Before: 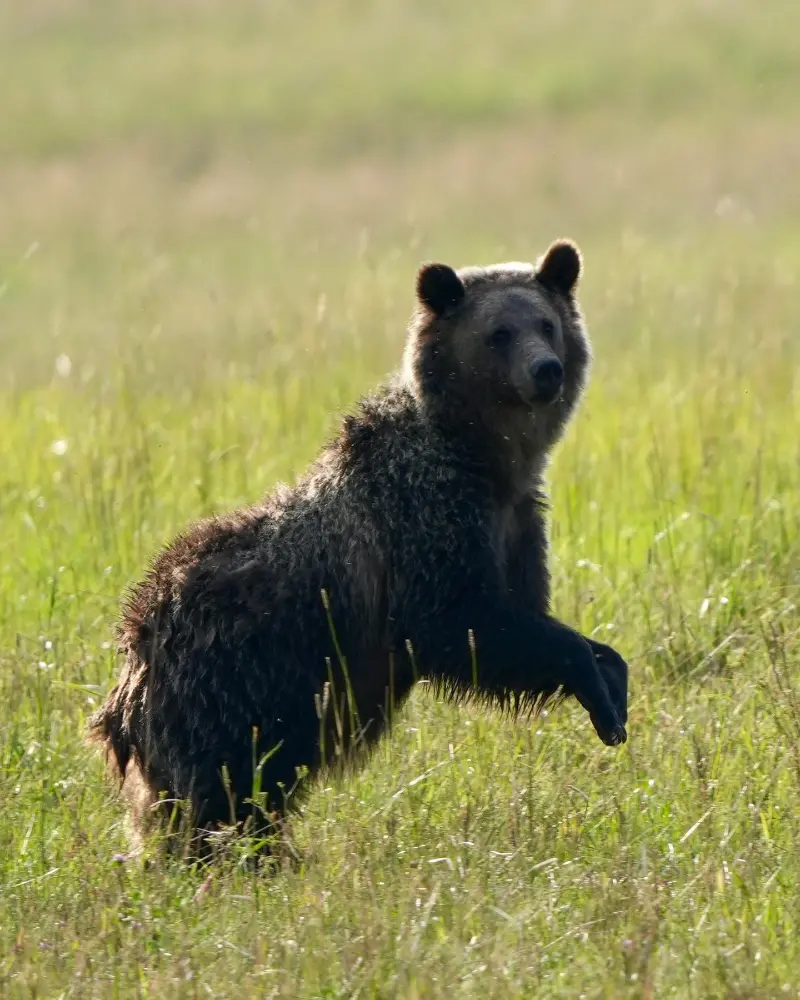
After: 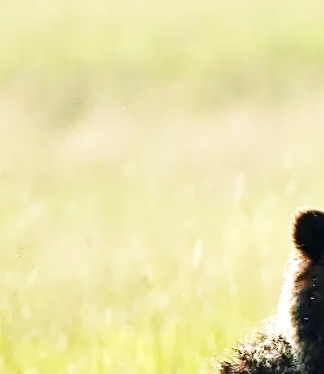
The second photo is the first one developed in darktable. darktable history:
crop: left 15.616%, top 5.462%, right 43.84%, bottom 57.072%
velvia: on, module defaults
sharpen: on, module defaults
shadows and highlights: shadows 36.64, highlights -27.96, soften with gaussian
base curve: curves: ch0 [(0, 0) (0.036, 0.025) (0.121, 0.166) (0.206, 0.329) (0.605, 0.79) (1, 1)], preserve colors none
exposure: black level correction 0, exposure 0.594 EV, compensate highlight preservation false
